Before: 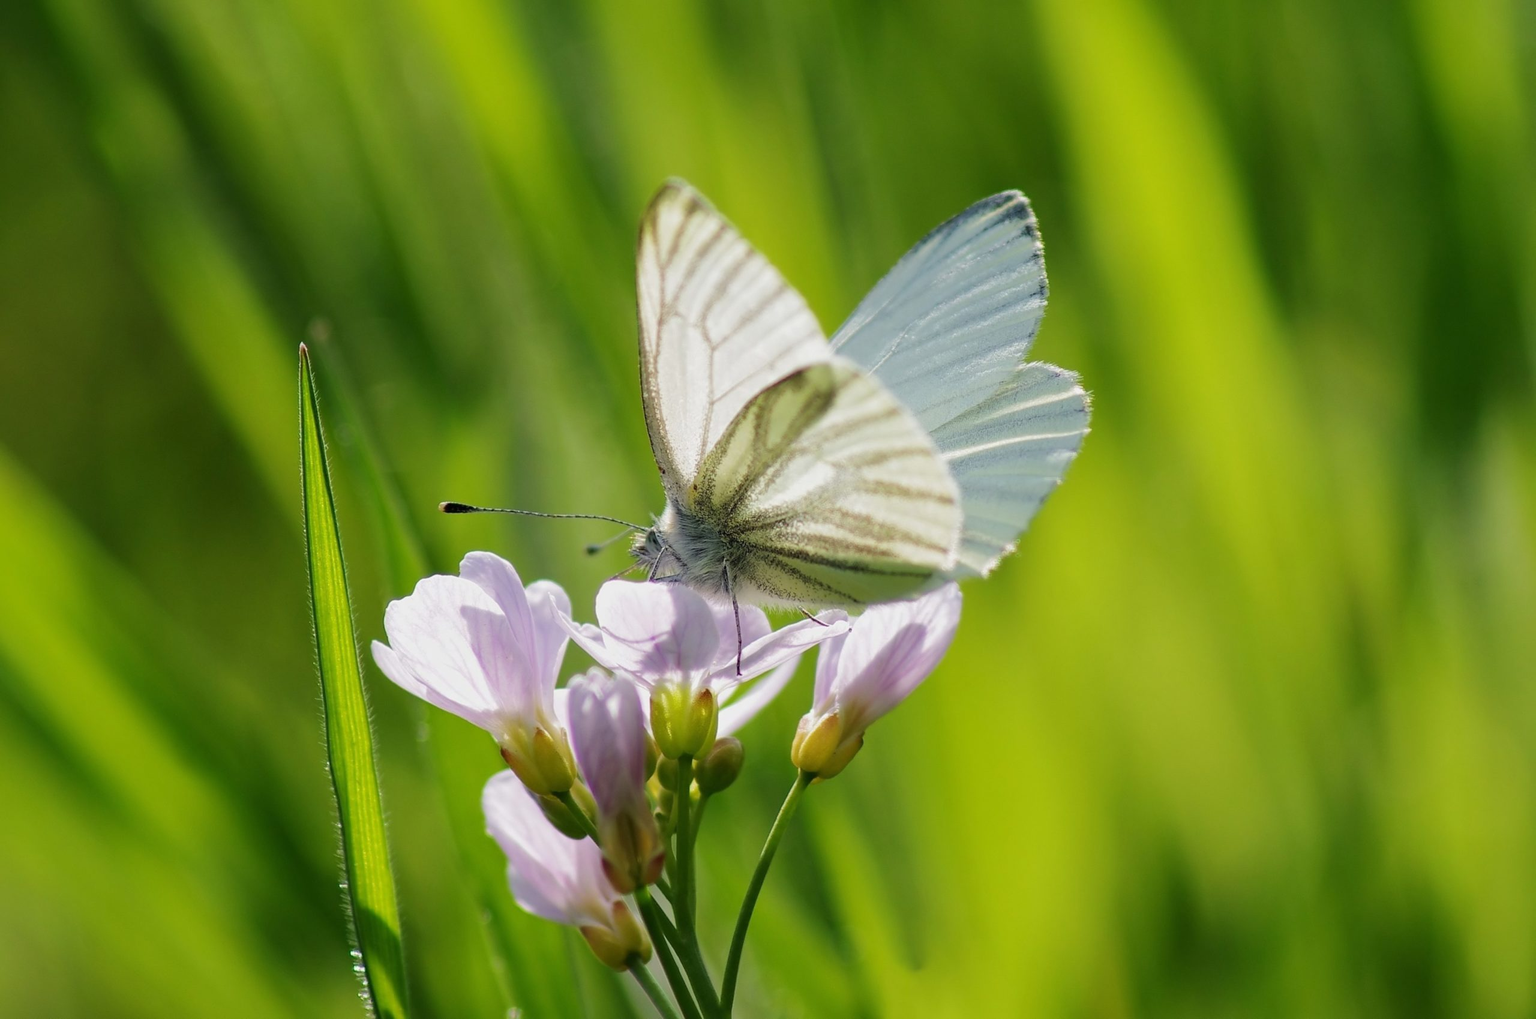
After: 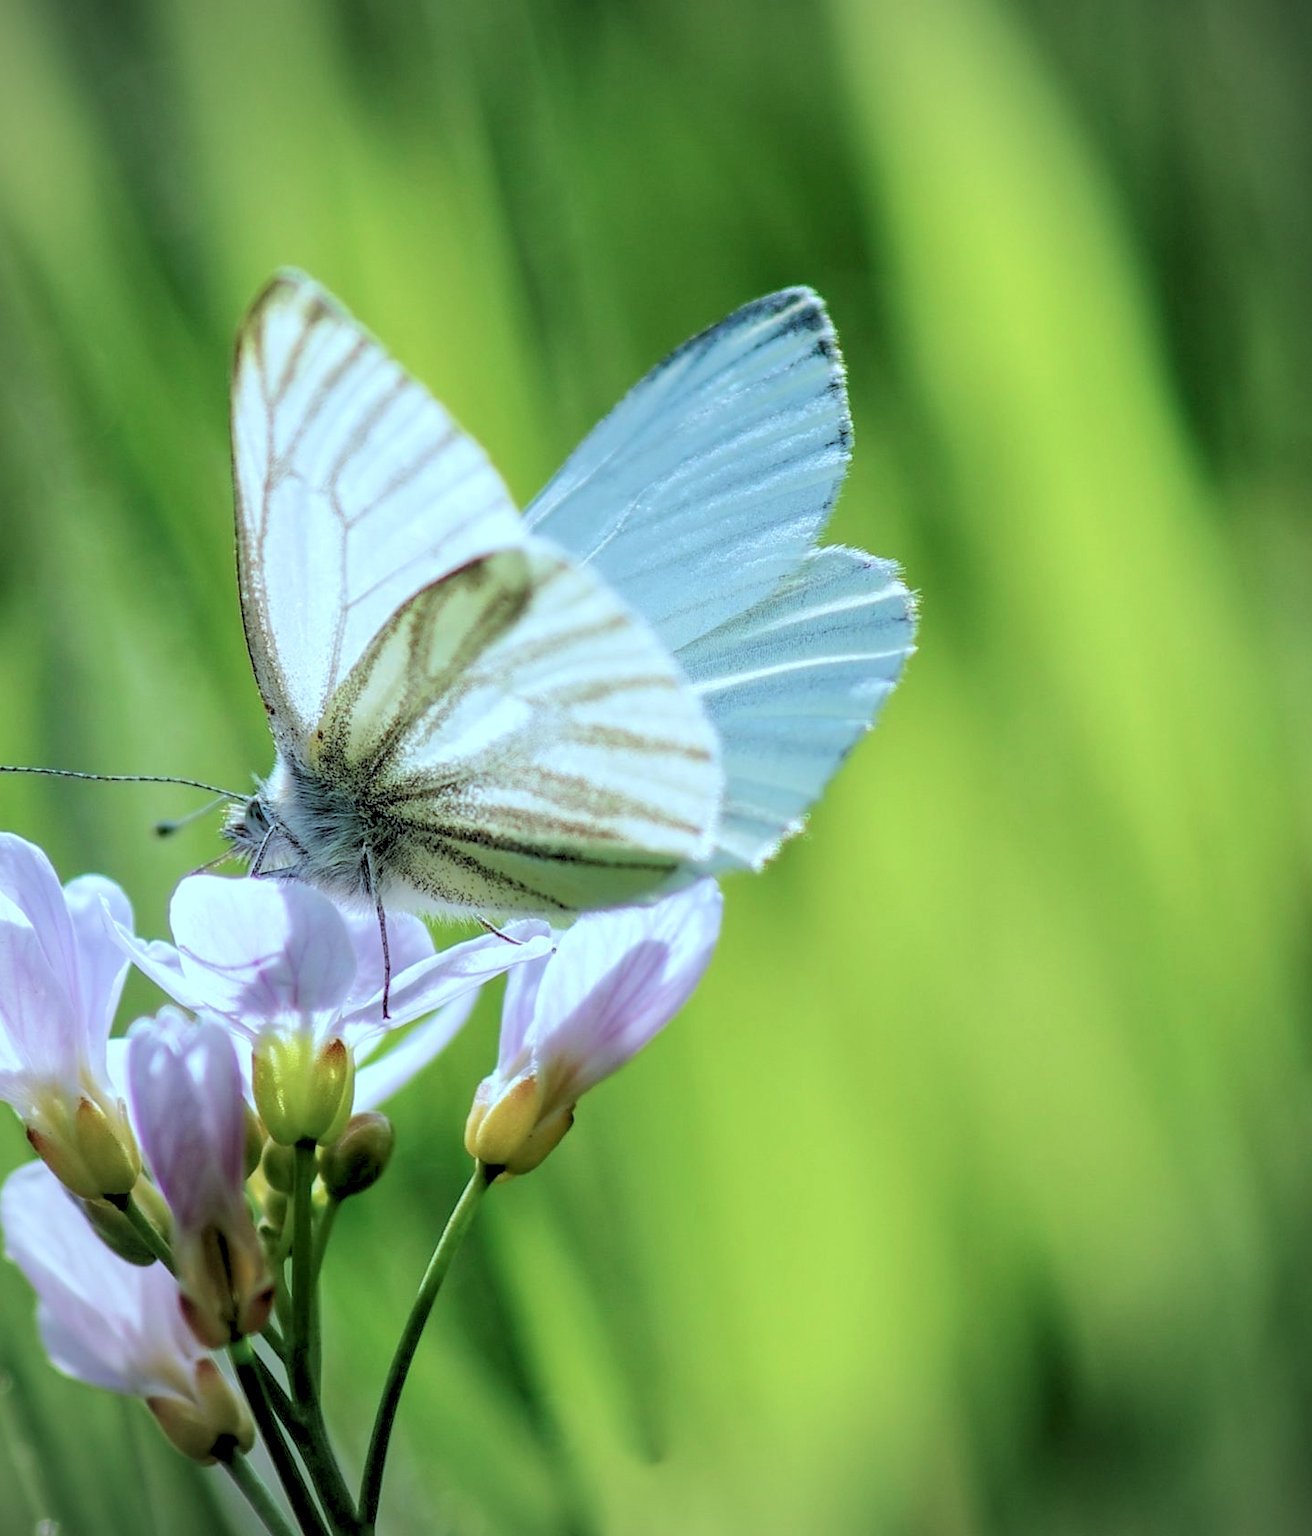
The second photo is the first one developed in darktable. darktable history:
crop: left 31.458%, top 0%, right 11.876%
tone equalizer: -8 EV -0.417 EV, -7 EV -0.389 EV, -6 EV -0.333 EV, -5 EV -0.222 EV, -3 EV 0.222 EV, -2 EV 0.333 EV, -1 EV 0.389 EV, +0 EV 0.417 EV, edges refinement/feathering 500, mask exposure compensation -1.57 EV, preserve details no
color correction: highlights a* -9.35, highlights b* -23.15
local contrast: on, module defaults
rgb levels: preserve colors sum RGB, levels [[0.038, 0.433, 0.934], [0, 0.5, 1], [0, 0.5, 1]]
vignetting: fall-off radius 60.92%
